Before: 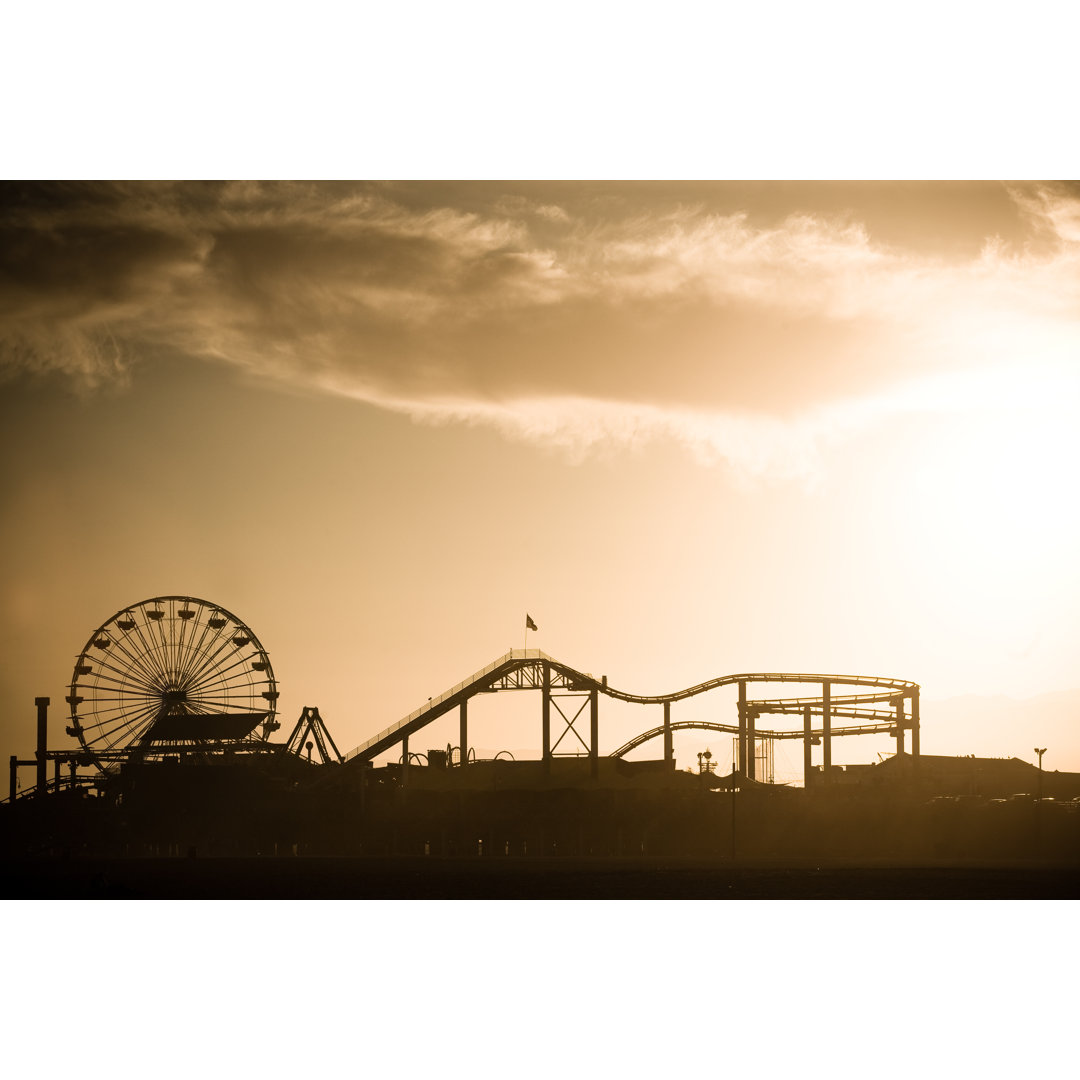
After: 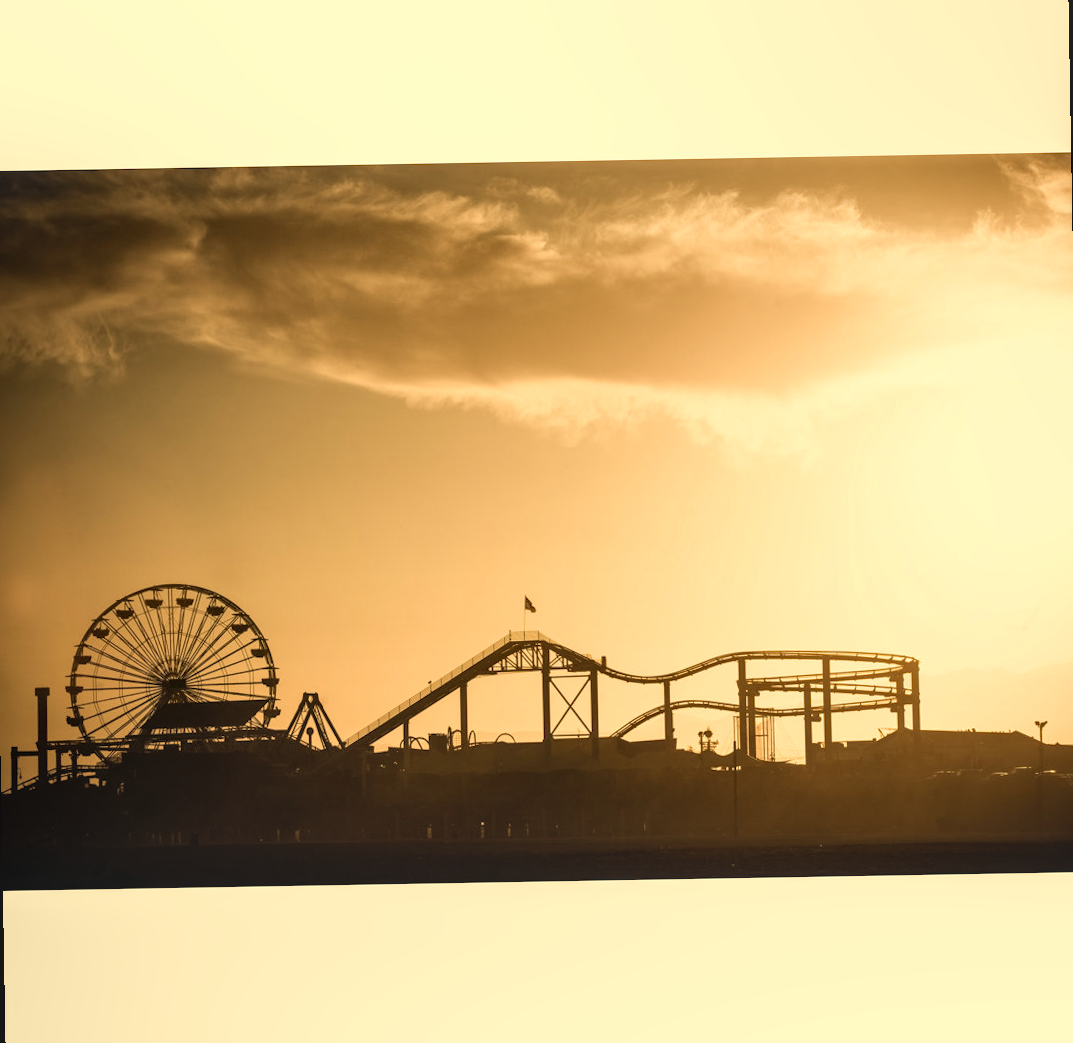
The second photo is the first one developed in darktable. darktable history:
local contrast: on, module defaults
rotate and perspective: rotation -1°, crop left 0.011, crop right 0.989, crop top 0.025, crop bottom 0.975
white balance: red 1.08, blue 0.791
